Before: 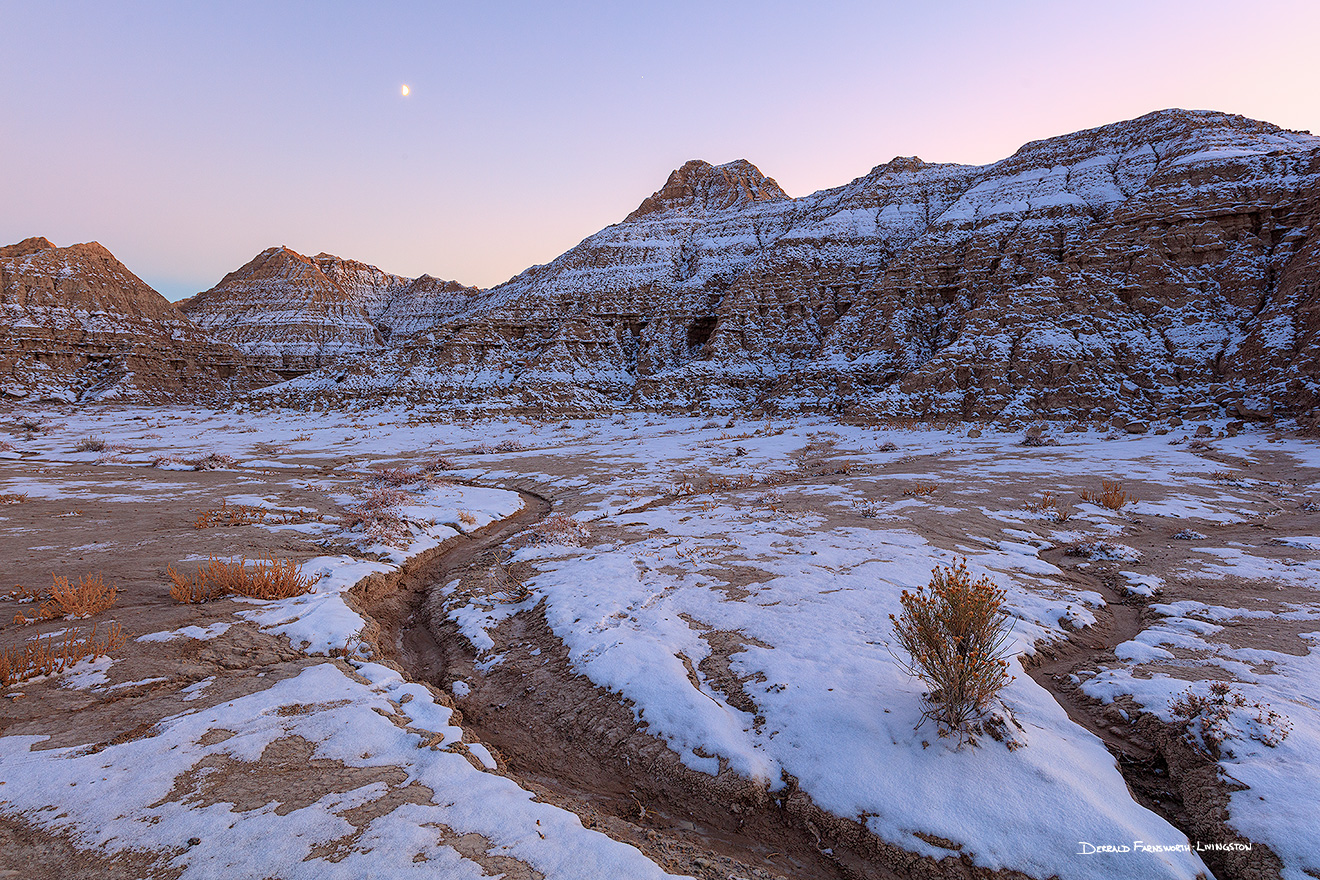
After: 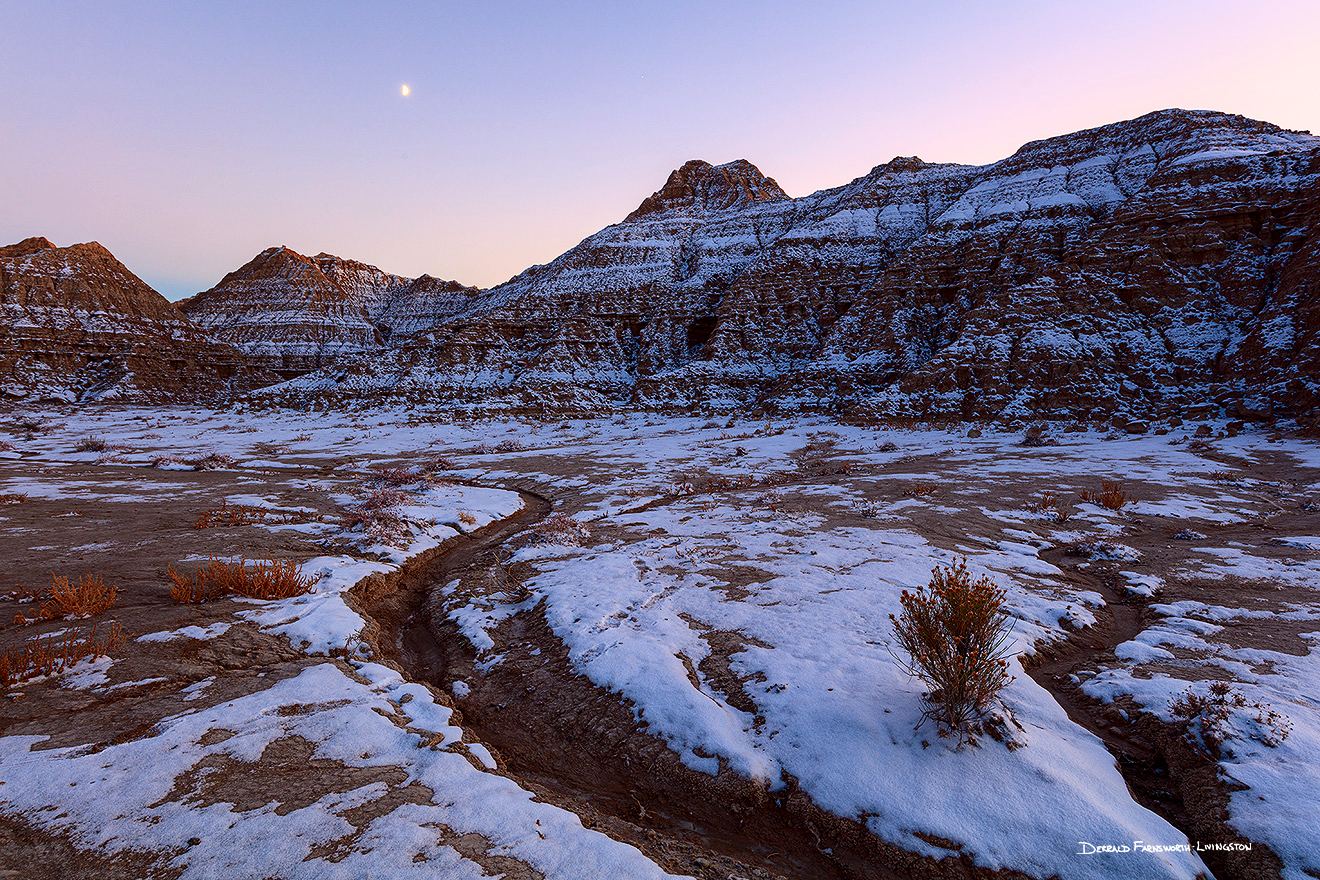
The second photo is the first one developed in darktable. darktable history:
contrast brightness saturation: contrast 0.187, brightness -0.225, saturation 0.111
